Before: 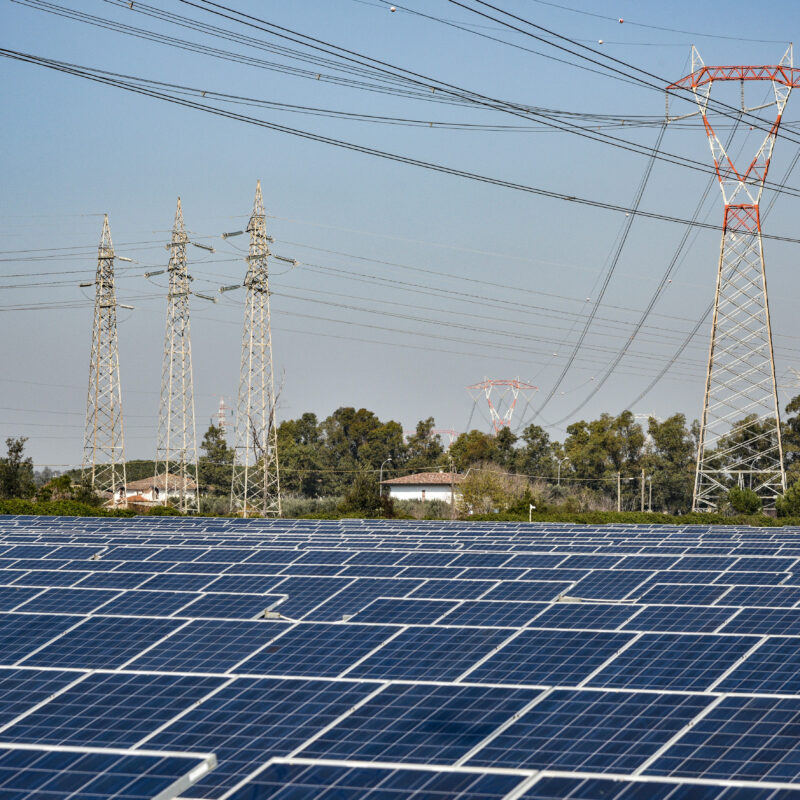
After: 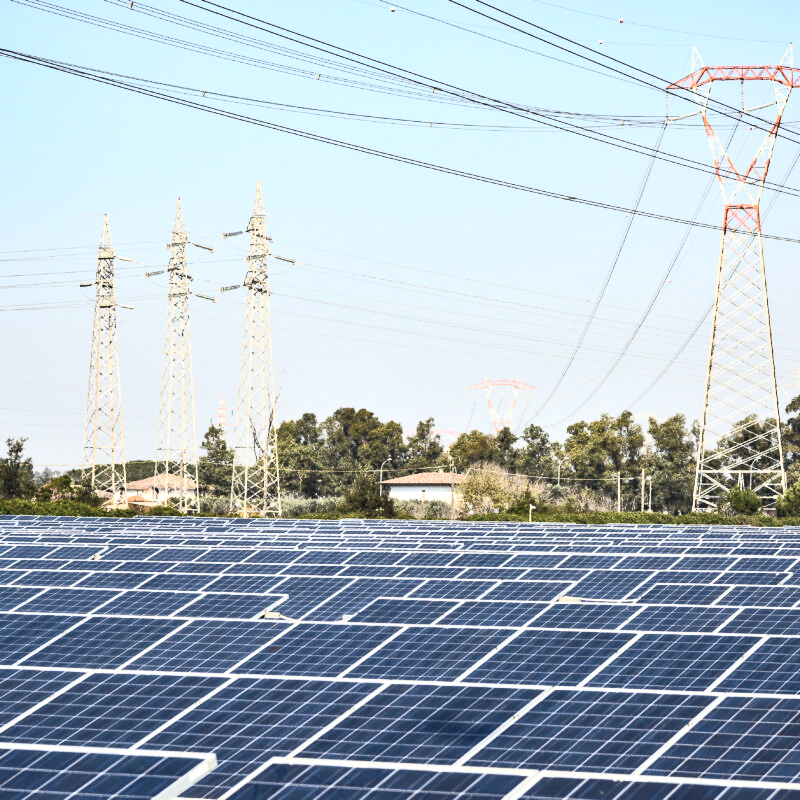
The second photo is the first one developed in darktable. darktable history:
tone equalizer: -8 EV -0.417 EV, -7 EV -0.389 EV, -6 EV -0.333 EV, -5 EV -0.222 EV, -3 EV 0.222 EV, -2 EV 0.333 EV, -1 EV 0.389 EV, +0 EV 0.417 EV, edges refinement/feathering 500, mask exposure compensation -1.57 EV, preserve details no
contrast brightness saturation: contrast 0.39, brightness 0.53
